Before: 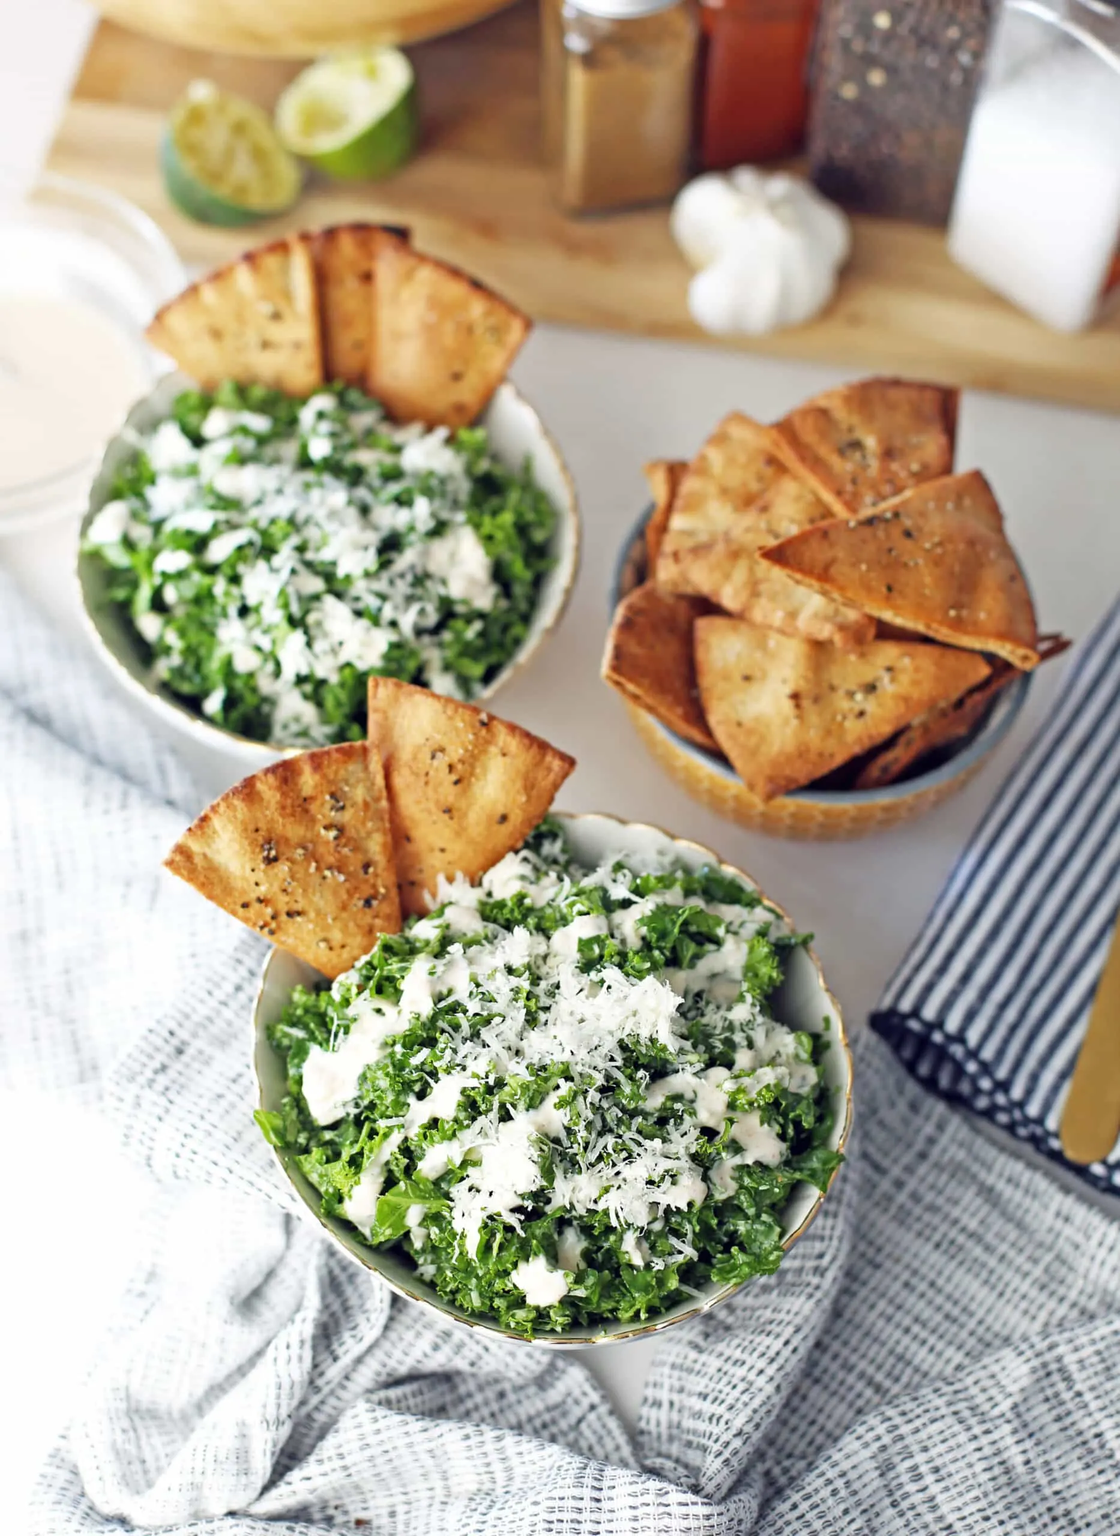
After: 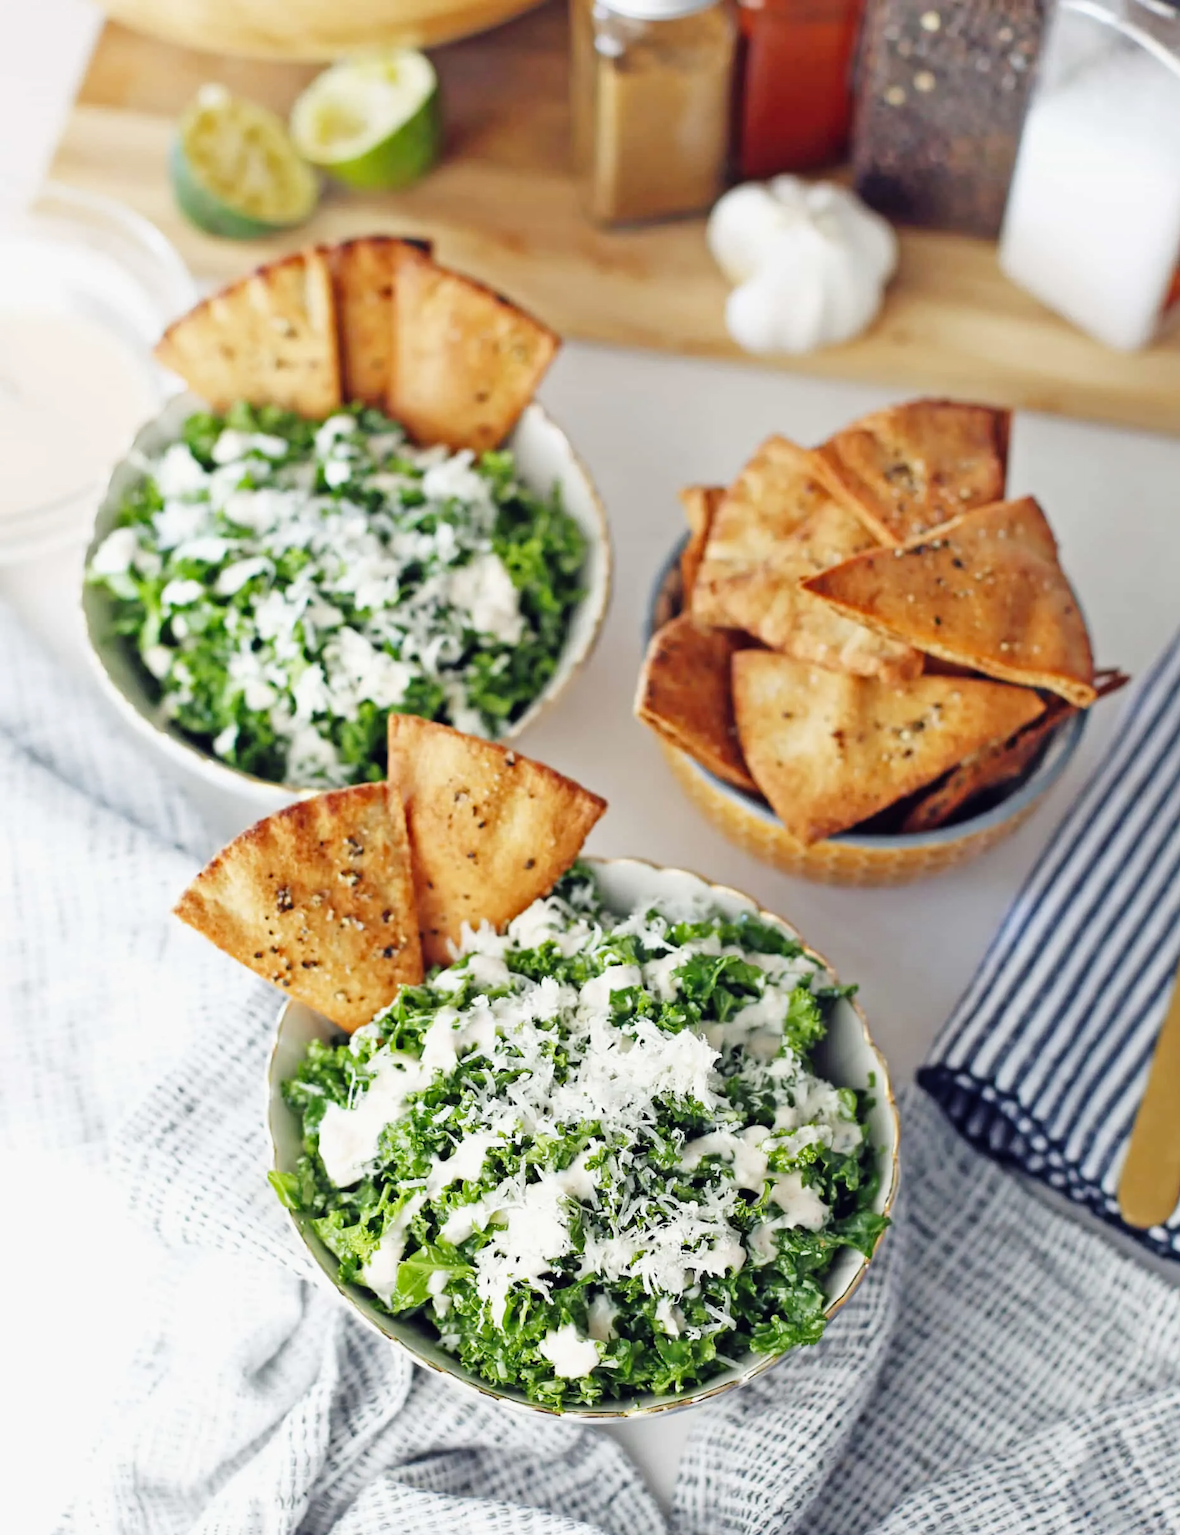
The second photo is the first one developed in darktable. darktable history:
tone curve: curves: ch0 [(0, 0.008) (0.107, 0.091) (0.283, 0.287) (0.461, 0.498) (0.64, 0.679) (0.822, 0.841) (0.998, 0.978)]; ch1 [(0, 0) (0.316, 0.349) (0.466, 0.442) (0.502, 0.5) (0.527, 0.519) (0.561, 0.553) (0.608, 0.629) (0.669, 0.704) (0.859, 0.899) (1, 1)]; ch2 [(0, 0) (0.33, 0.301) (0.421, 0.443) (0.473, 0.498) (0.502, 0.504) (0.522, 0.525) (0.592, 0.61) (0.705, 0.7) (1, 1)], preserve colors none
crop and rotate: top 0.008%, bottom 5.183%
